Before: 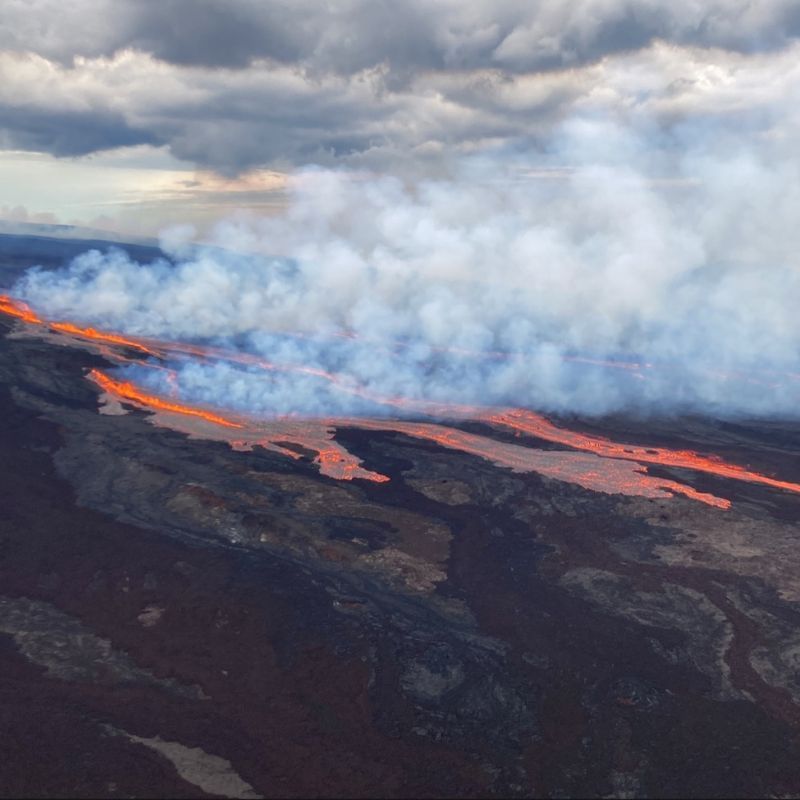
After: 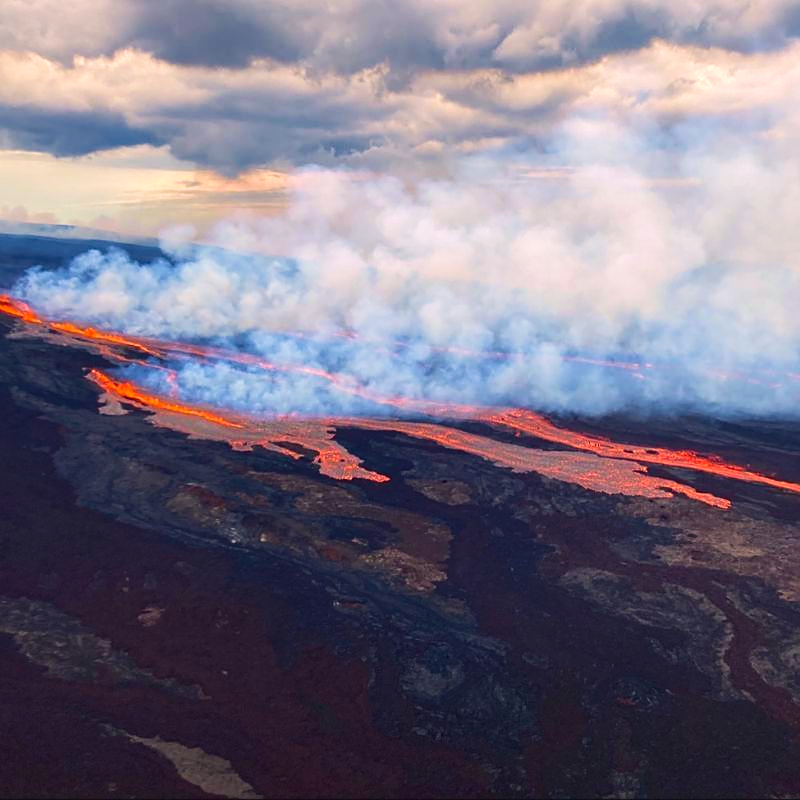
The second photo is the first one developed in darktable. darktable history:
sharpen: on, module defaults
color balance rgb: highlights gain › chroma 3.161%, highlights gain › hue 56.72°, perceptual saturation grading › global saturation 0.823%, global vibrance 3.743%
contrast brightness saturation: contrast 0.177, saturation 0.302
velvia: strength 36.74%
